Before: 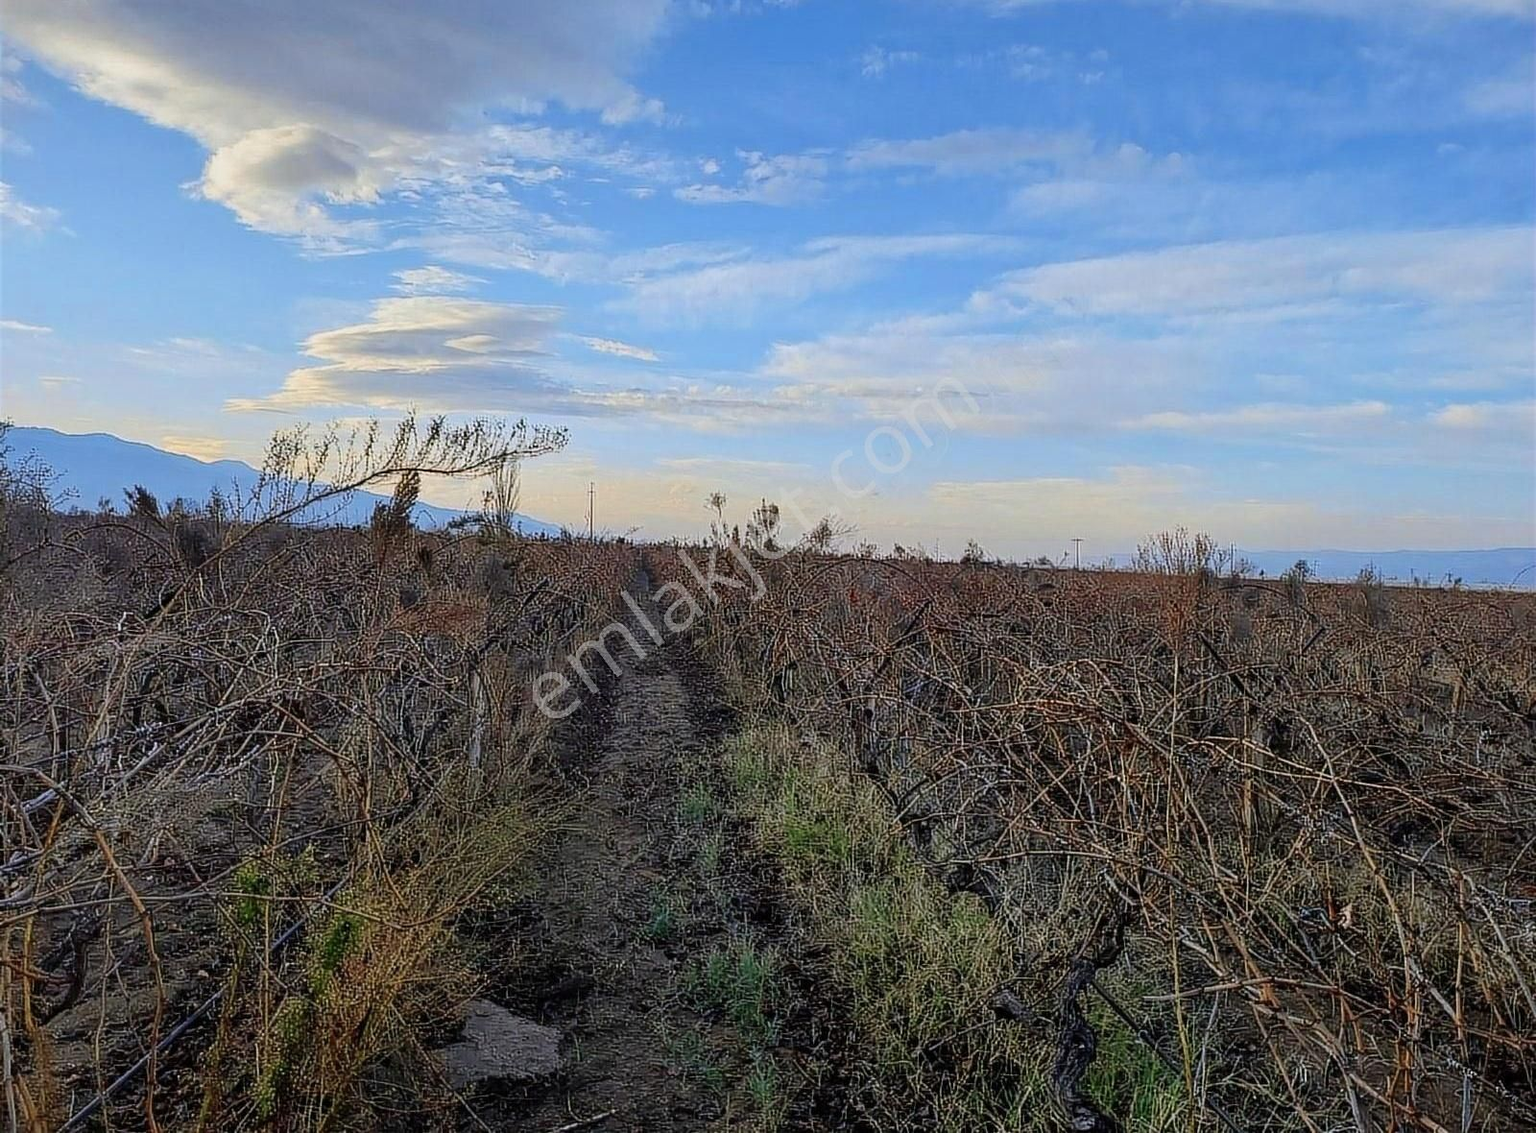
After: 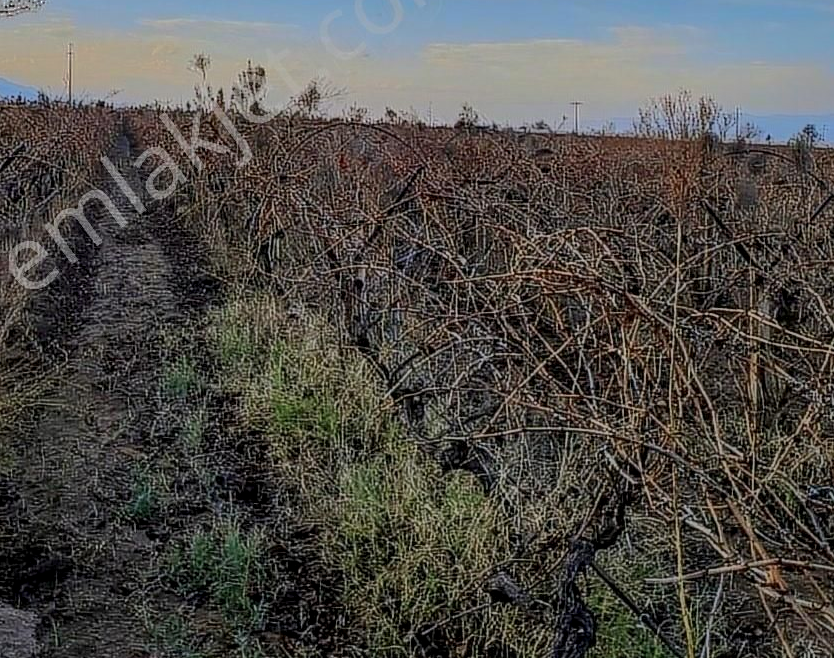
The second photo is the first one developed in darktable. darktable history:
shadows and highlights: shadows -19.28, highlights -73.25
crop: left 34.125%, top 38.944%, right 13.711%, bottom 5.25%
tone equalizer: on, module defaults
local contrast: on, module defaults
